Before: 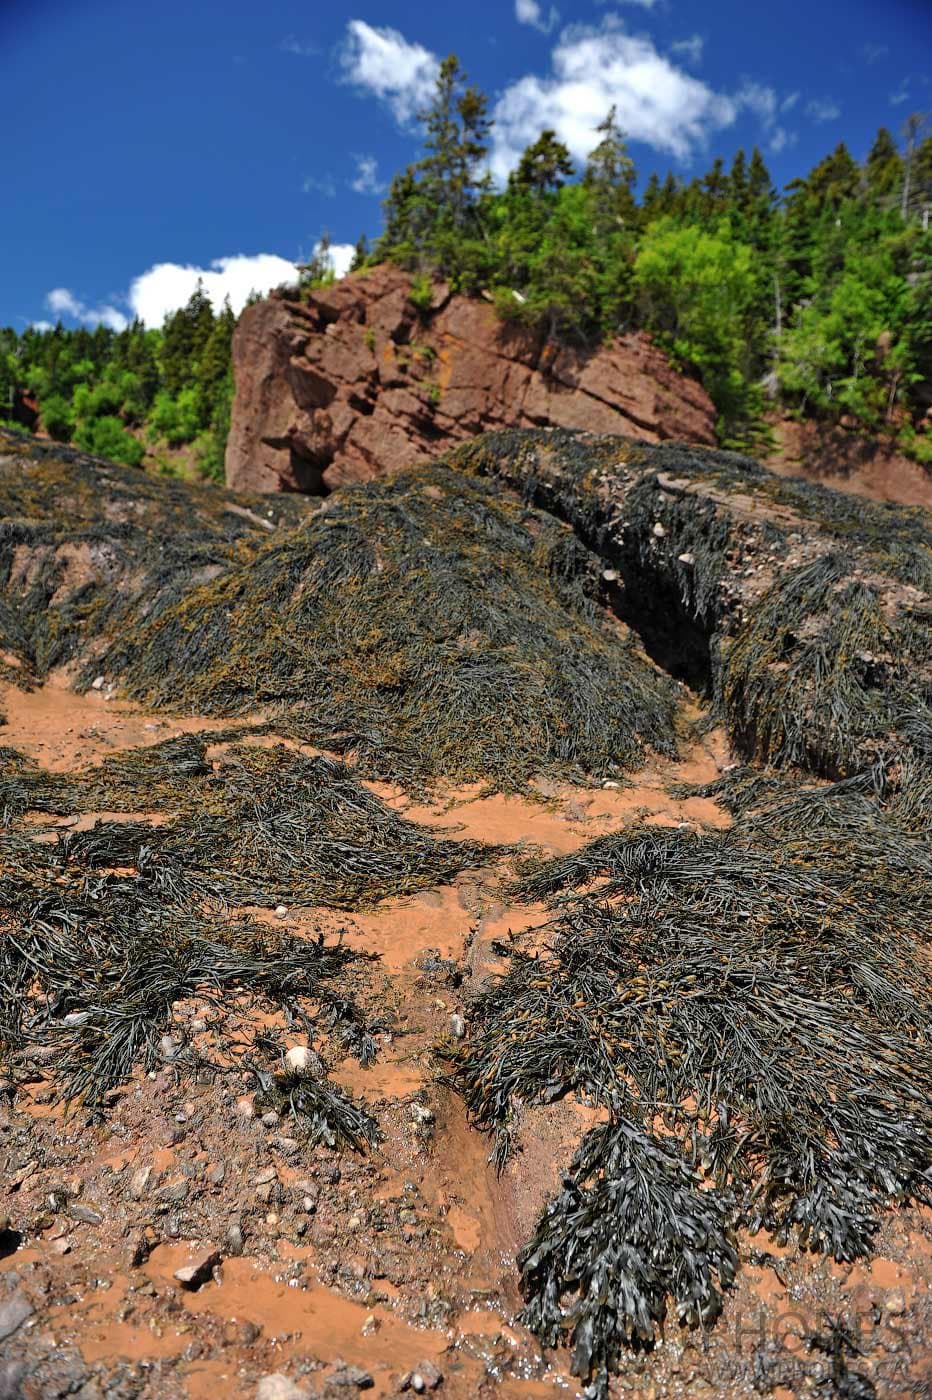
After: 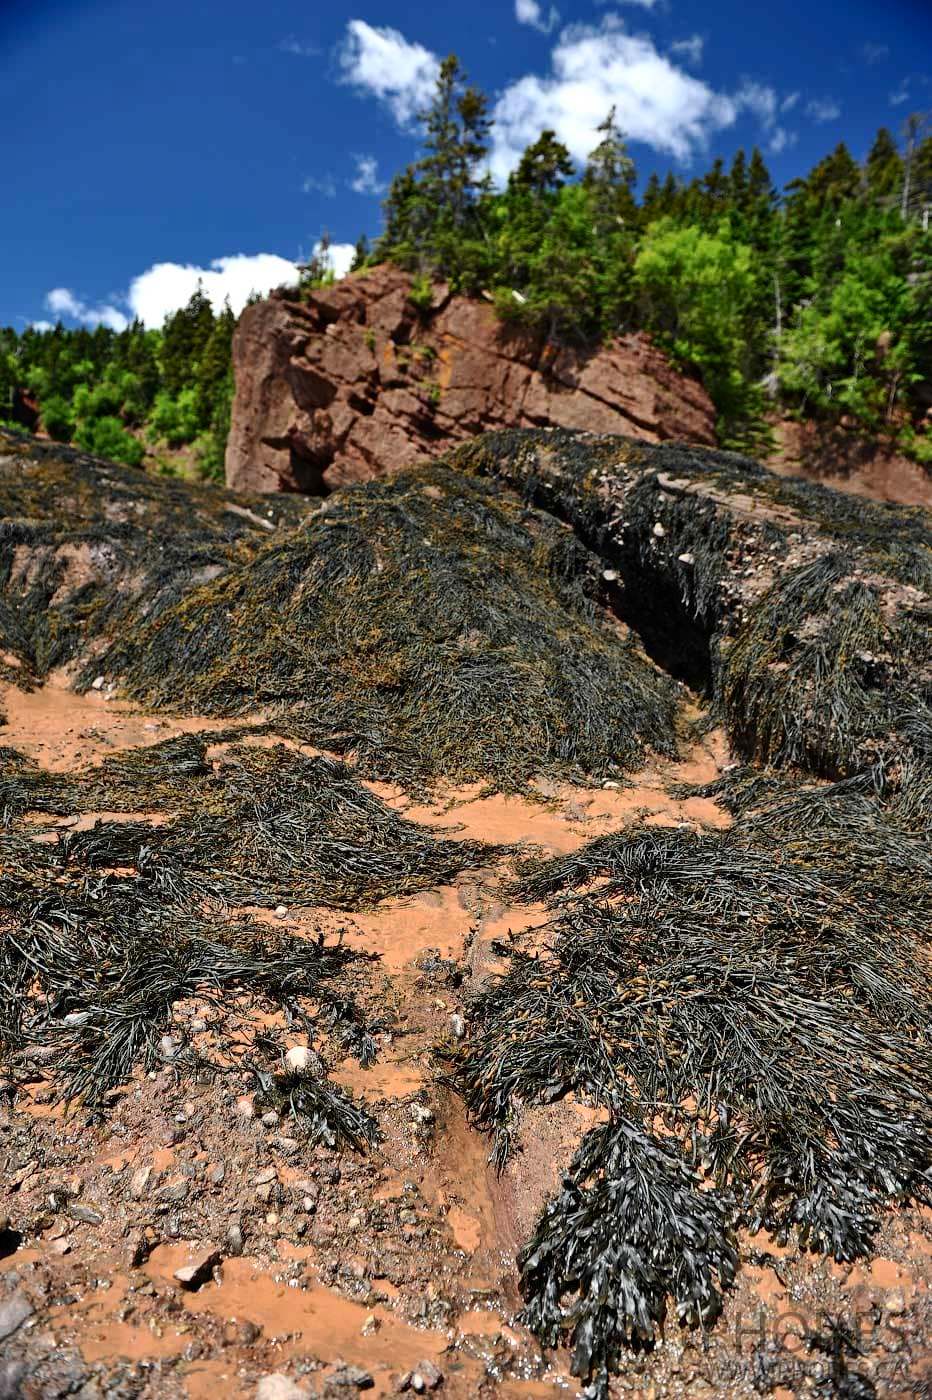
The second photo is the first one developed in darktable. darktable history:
contrast brightness saturation: contrast 0.217
